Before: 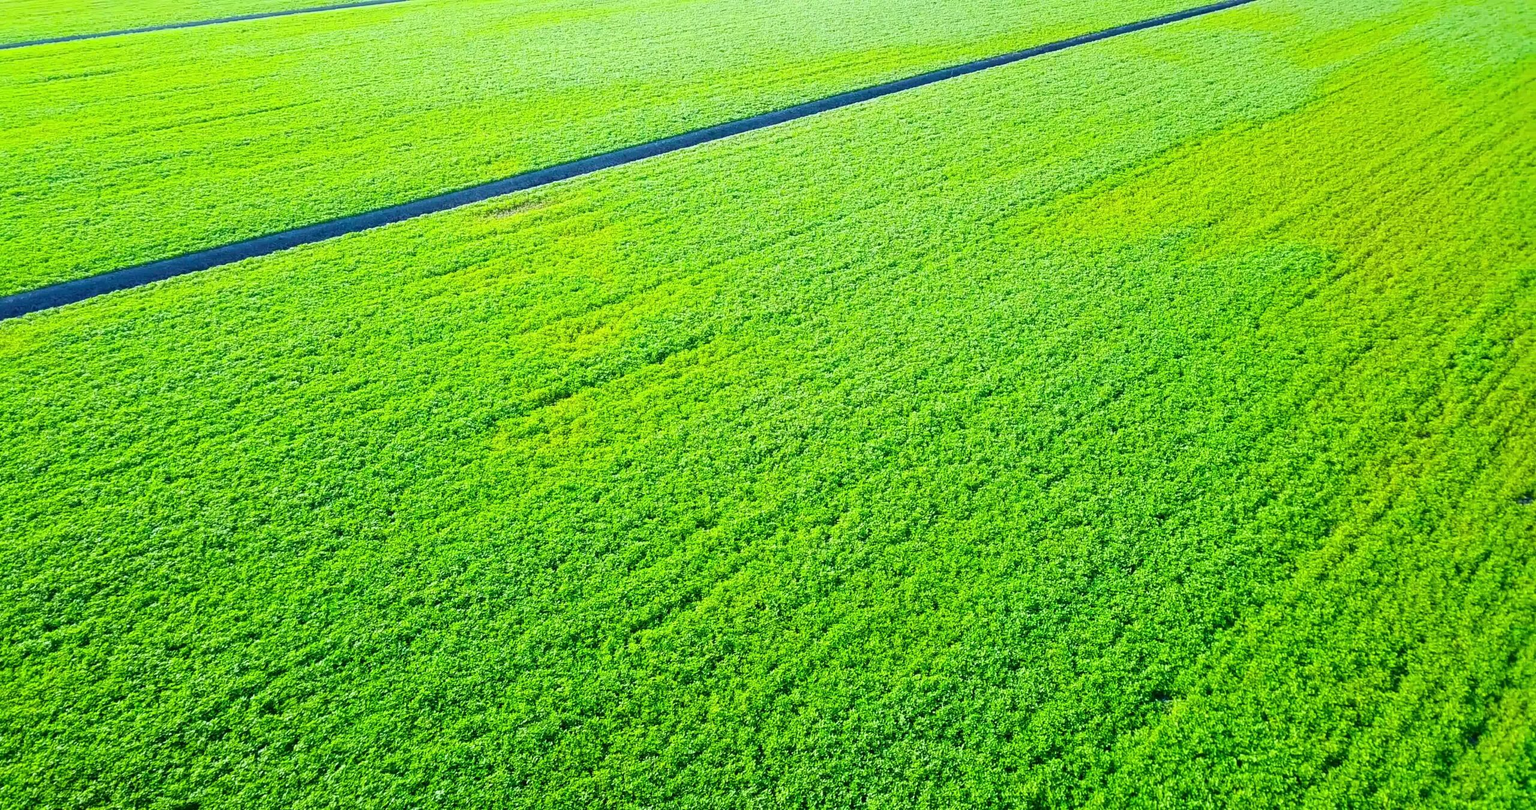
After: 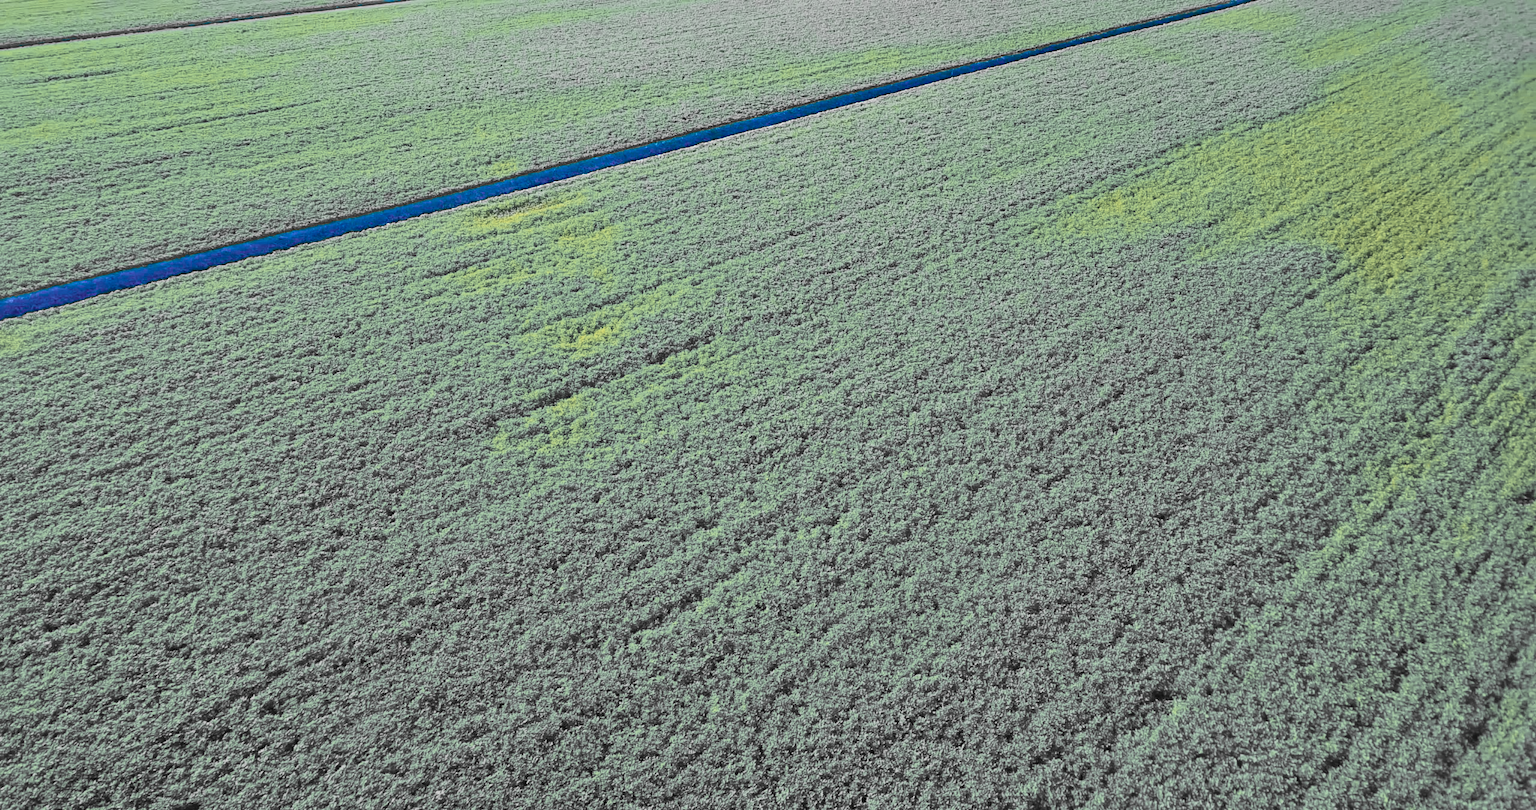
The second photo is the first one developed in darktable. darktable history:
shadows and highlights: shadows 6.14, soften with gaussian
color zones: curves: ch0 [(0, 0.363) (0.128, 0.373) (0.25, 0.5) (0.402, 0.407) (0.521, 0.525) (0.63, 0.559) (0.729, 0.662) (0.867, 0.471)]; ch1 [(0, 0.515) (0.136, 0.618) (0.25, 0.5) (0.378, 0) (0.516, 0) (0.622, 0.593) (0.737, 0.819) (0.87, 0.593)]; ch2 [(0, 0.529) (0.128, 0.471) (0.282, 0.451) (0.386, 0.662) (0.516, 0.525) (0.633, 0.554) (0.75, 0.62) (0.875, 0.441)]
